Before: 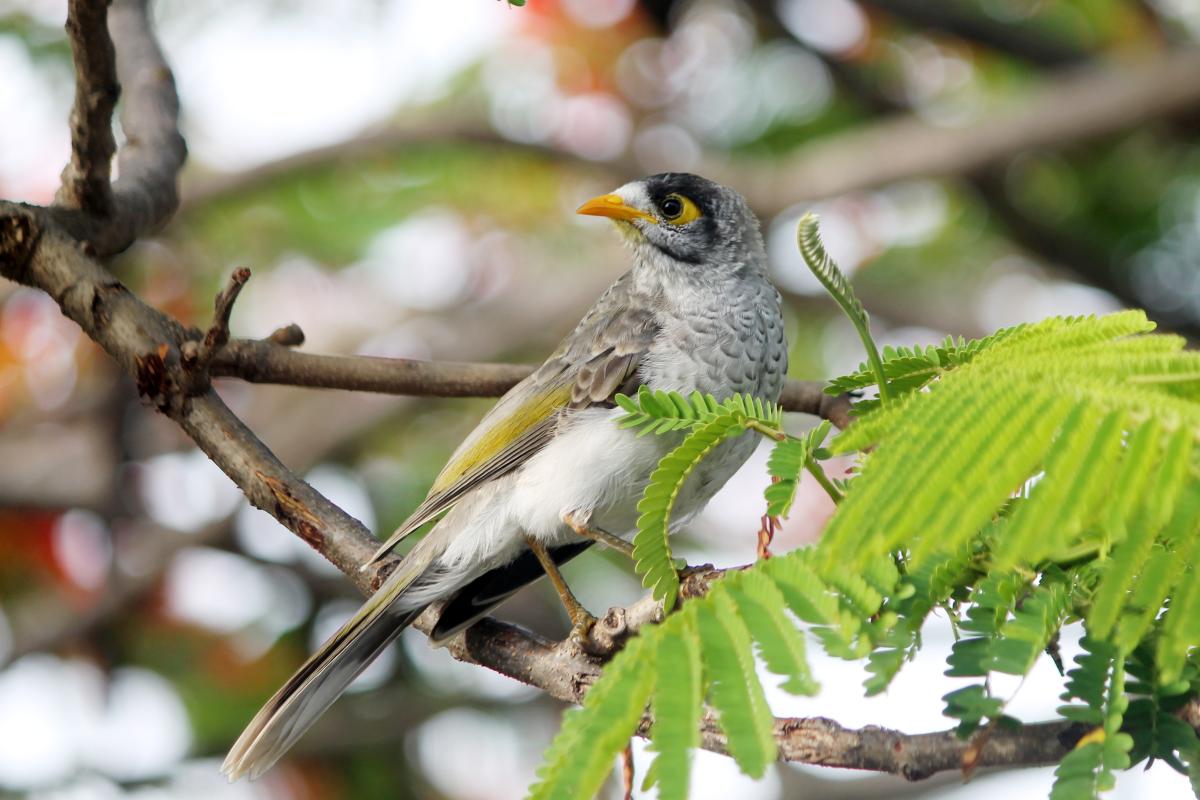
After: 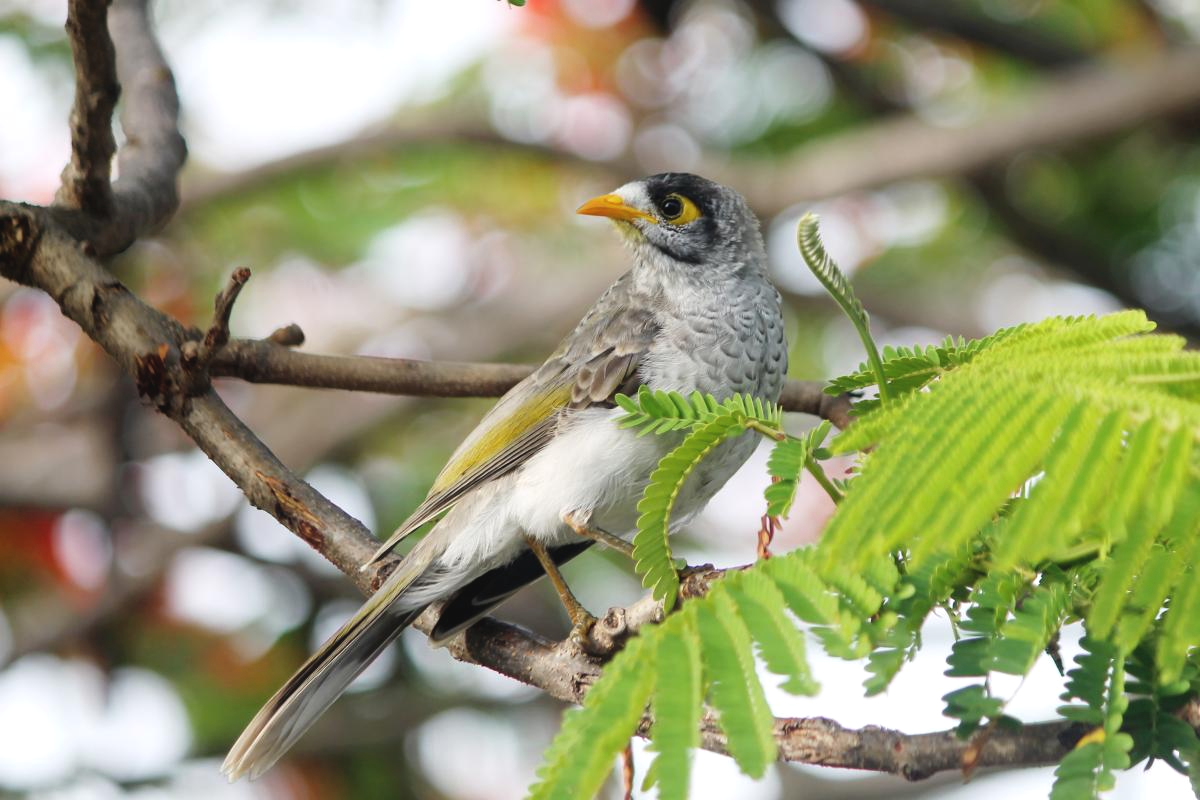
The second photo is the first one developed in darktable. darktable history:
exposure: black level correction -0.005, exposure 0.052 EV, compensate highlight preservation false
